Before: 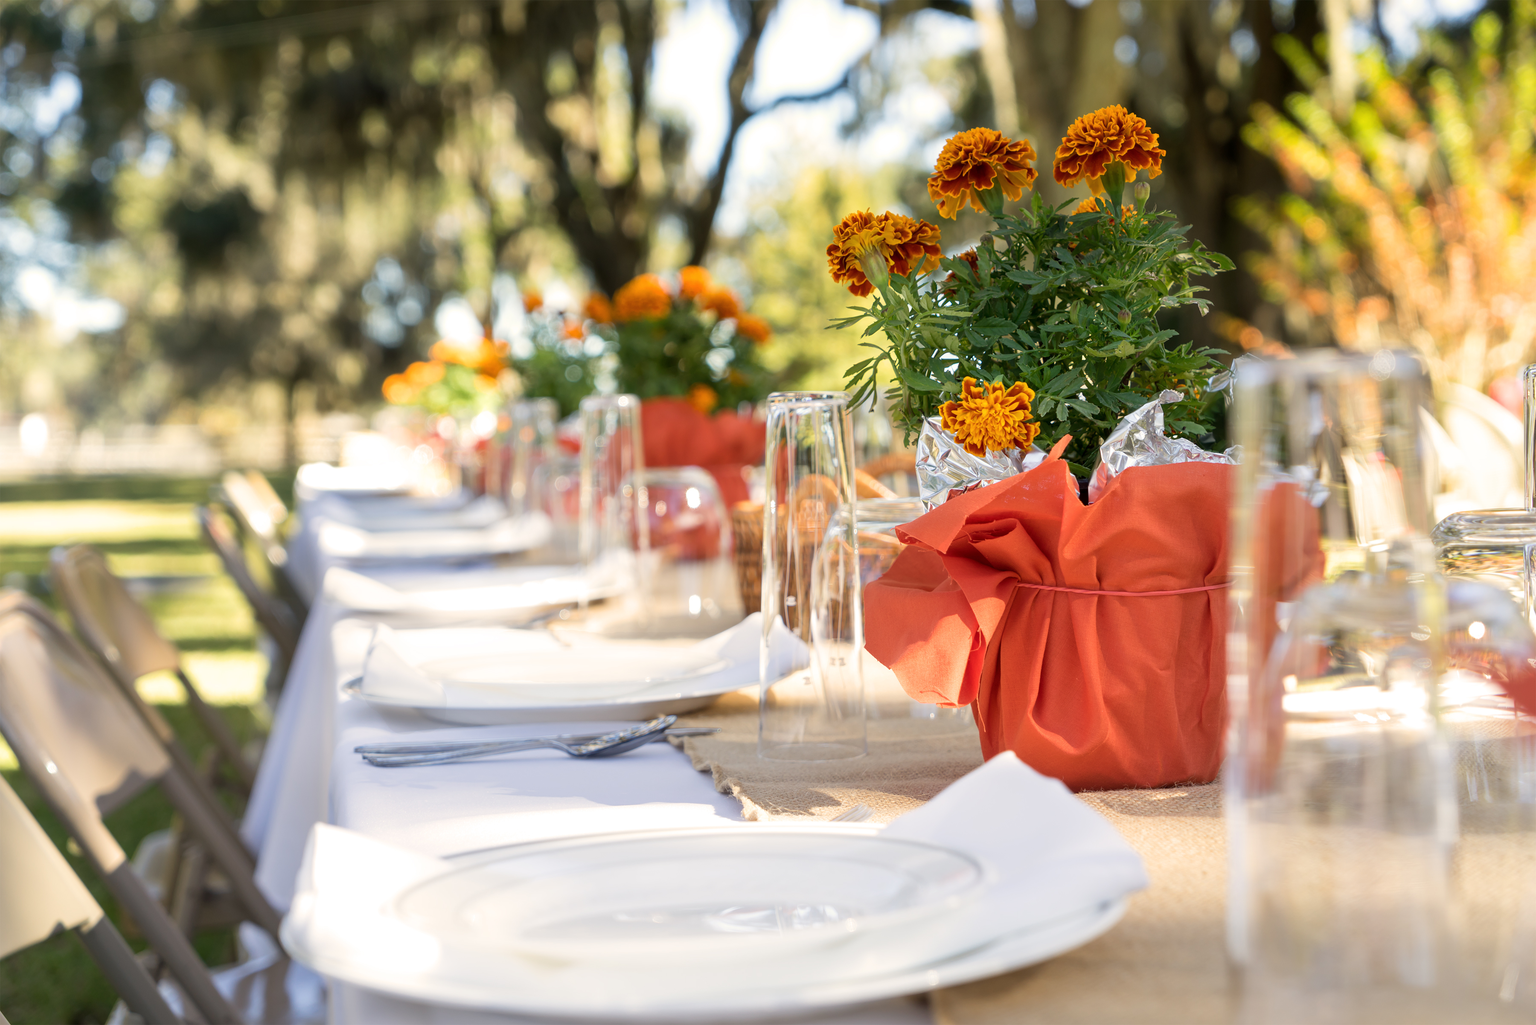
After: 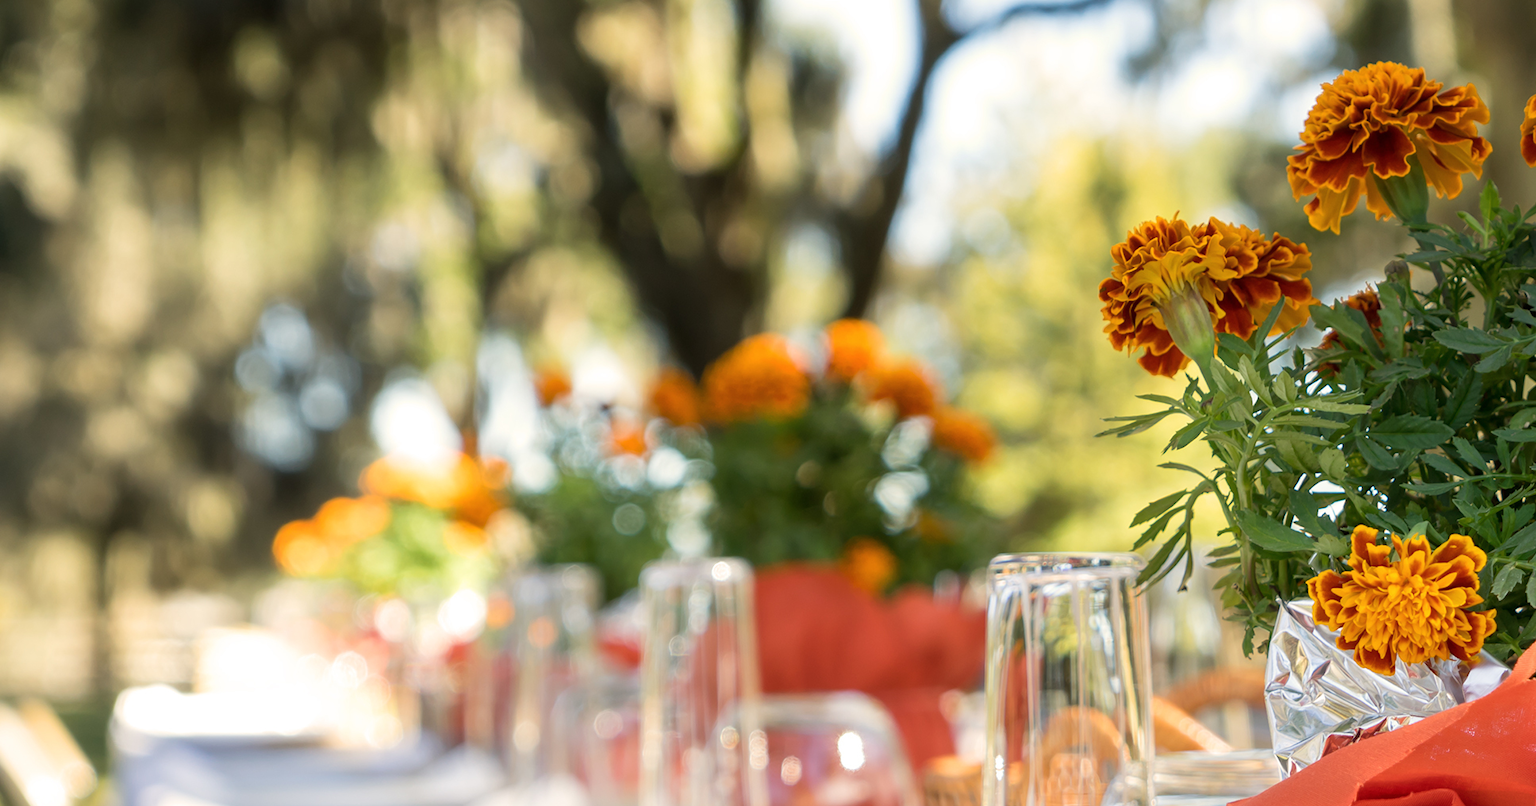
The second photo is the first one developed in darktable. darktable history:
crop: left 15.35%, top 9.219%, right 30.872%, bottom 48.374%
